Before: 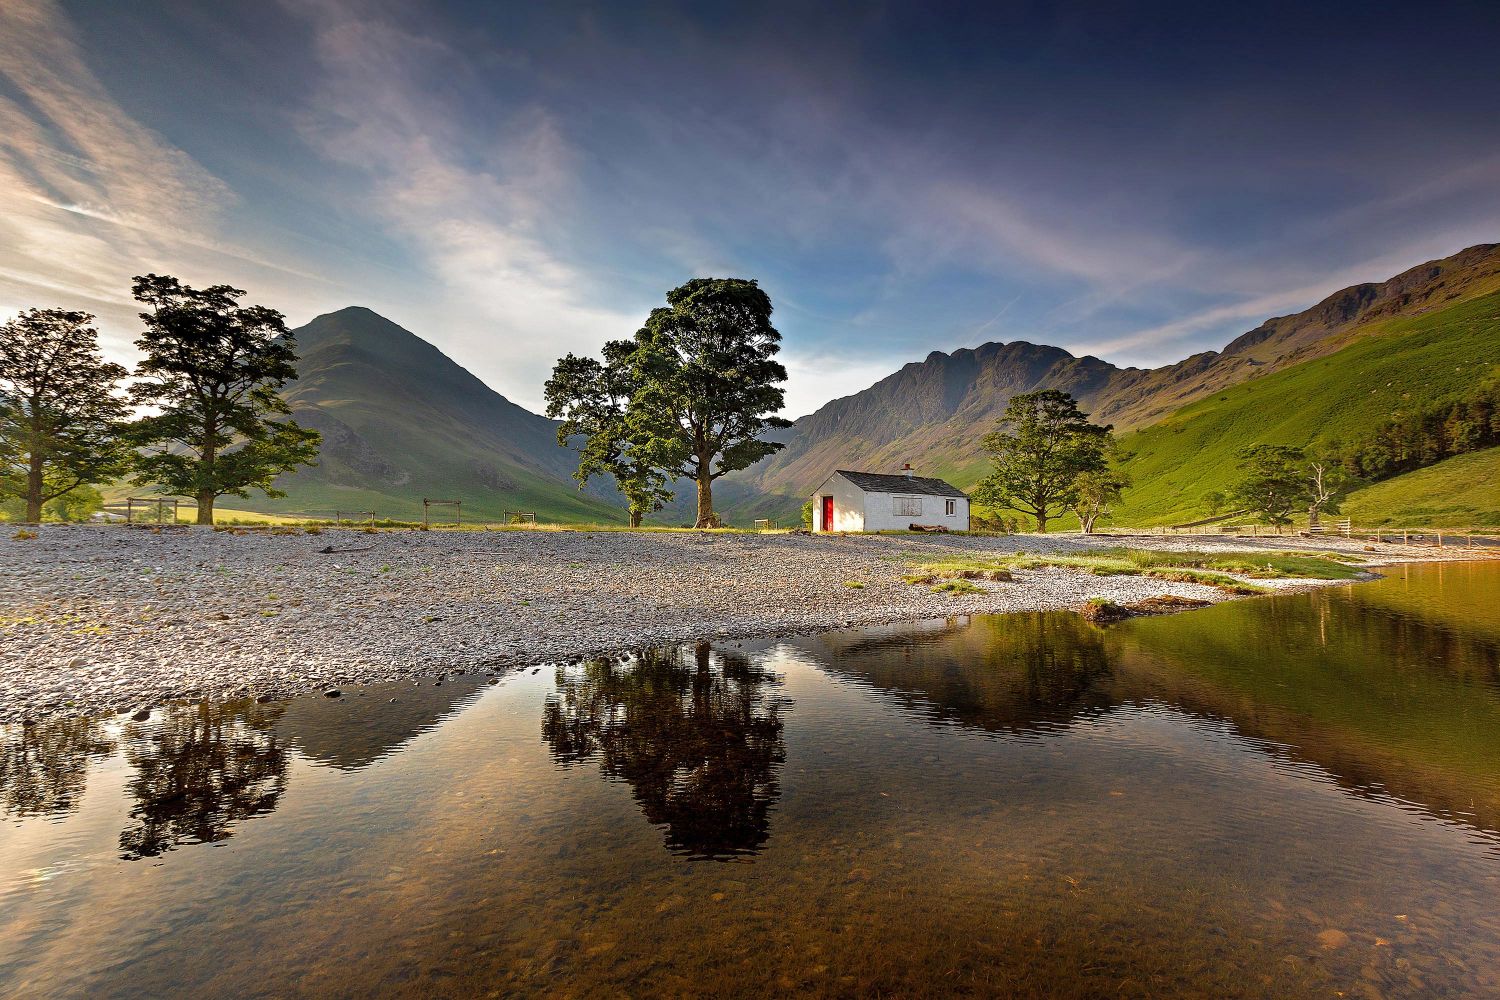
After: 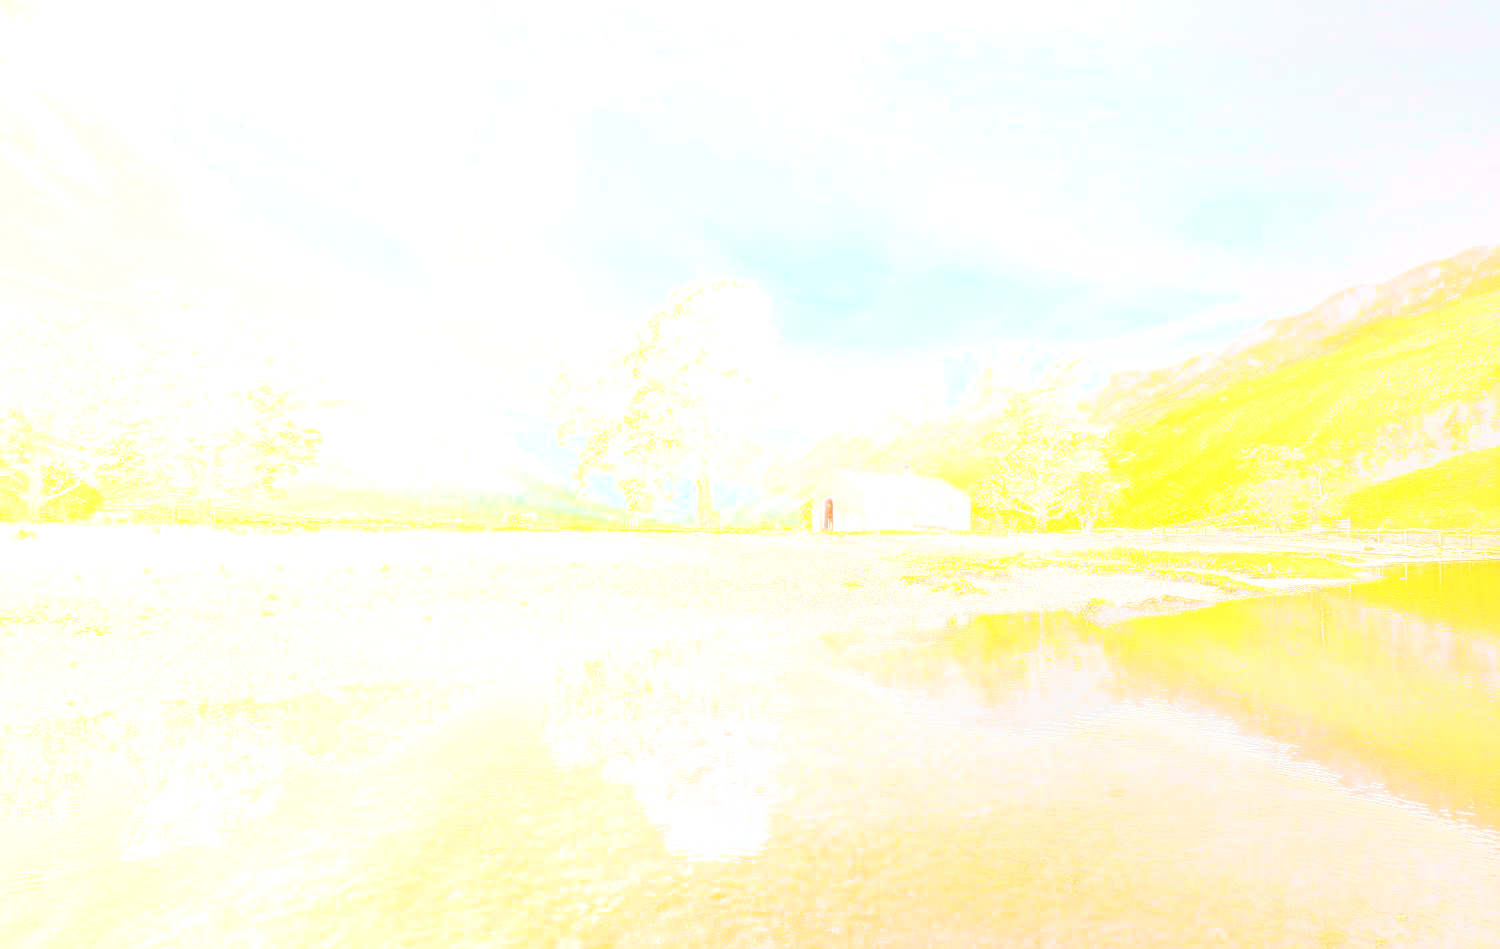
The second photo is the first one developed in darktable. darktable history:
base curve: curves: ch0 [(0, 0.003) (0.001, 0.002) (0.006, 0.004) (0.02, 0.022) (0.048, 0.086) (0.094, 0.234) (0.162, 0.431) (0.258, 0.629) (0.385, 0.8) (0.548, 0.918) (0.751, 0.988) (1, 1)], preserve colors none
sharpen: on, module defaults
bloom: size 85%, threshold 5%, strength 85%
shadows and highlights: soften with gaussian
crop and rotate: top 0%, bottom 5.097%
